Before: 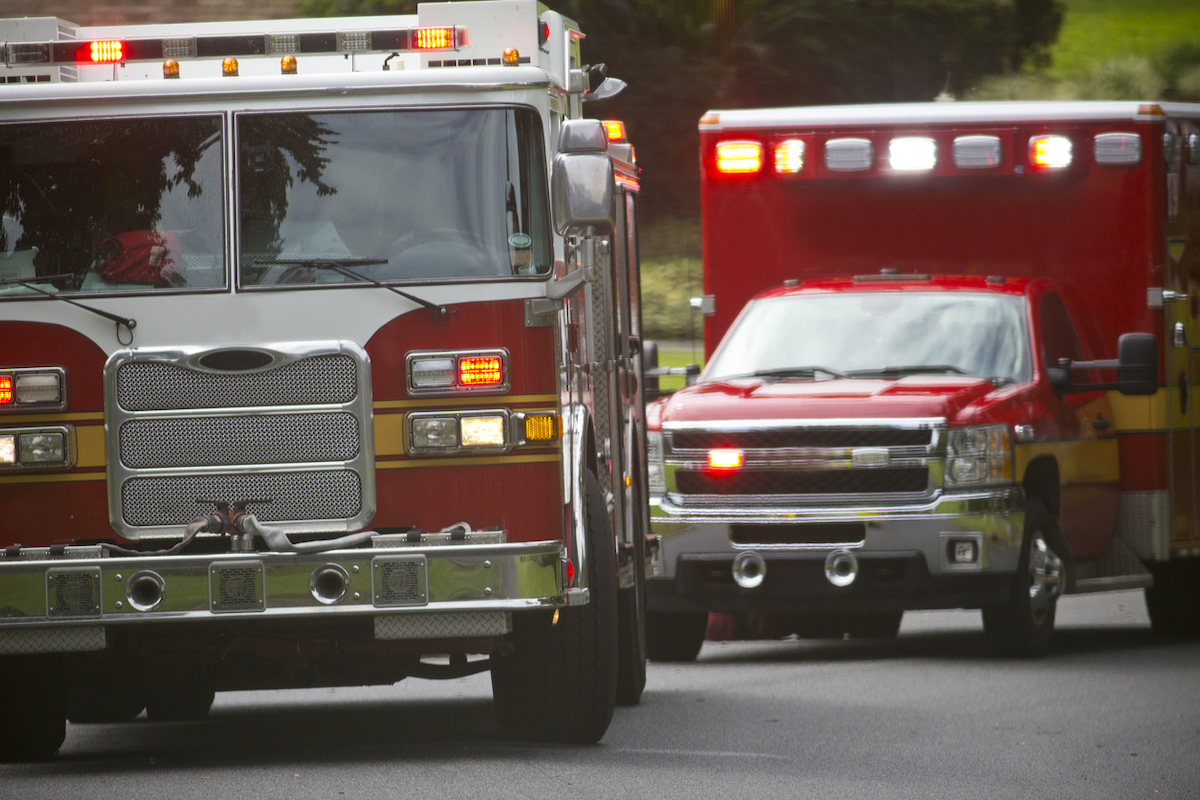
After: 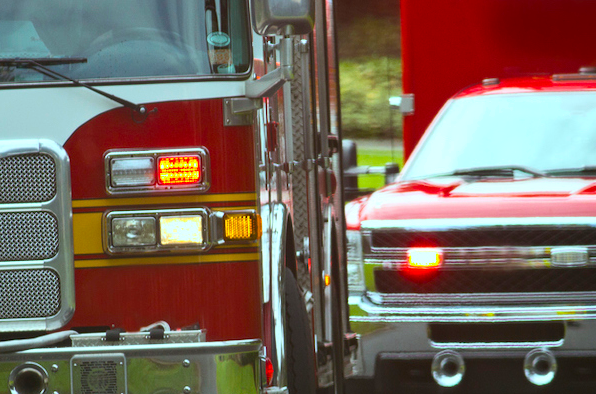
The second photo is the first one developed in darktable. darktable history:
crop: left 25.14%, top 25.223%, right 25.125%, bottom 25.465%
contrast brightness saturation: contrast 0.145
color balance rgb: highlights gain › luminance 15.089%, highlights gain › chroma 3.998%, highlights gain › hue 210.31°, global offset › luminance 0.231%, global offset › hue 172.26°, perceptual saturation grading › global saturation 30.1%
